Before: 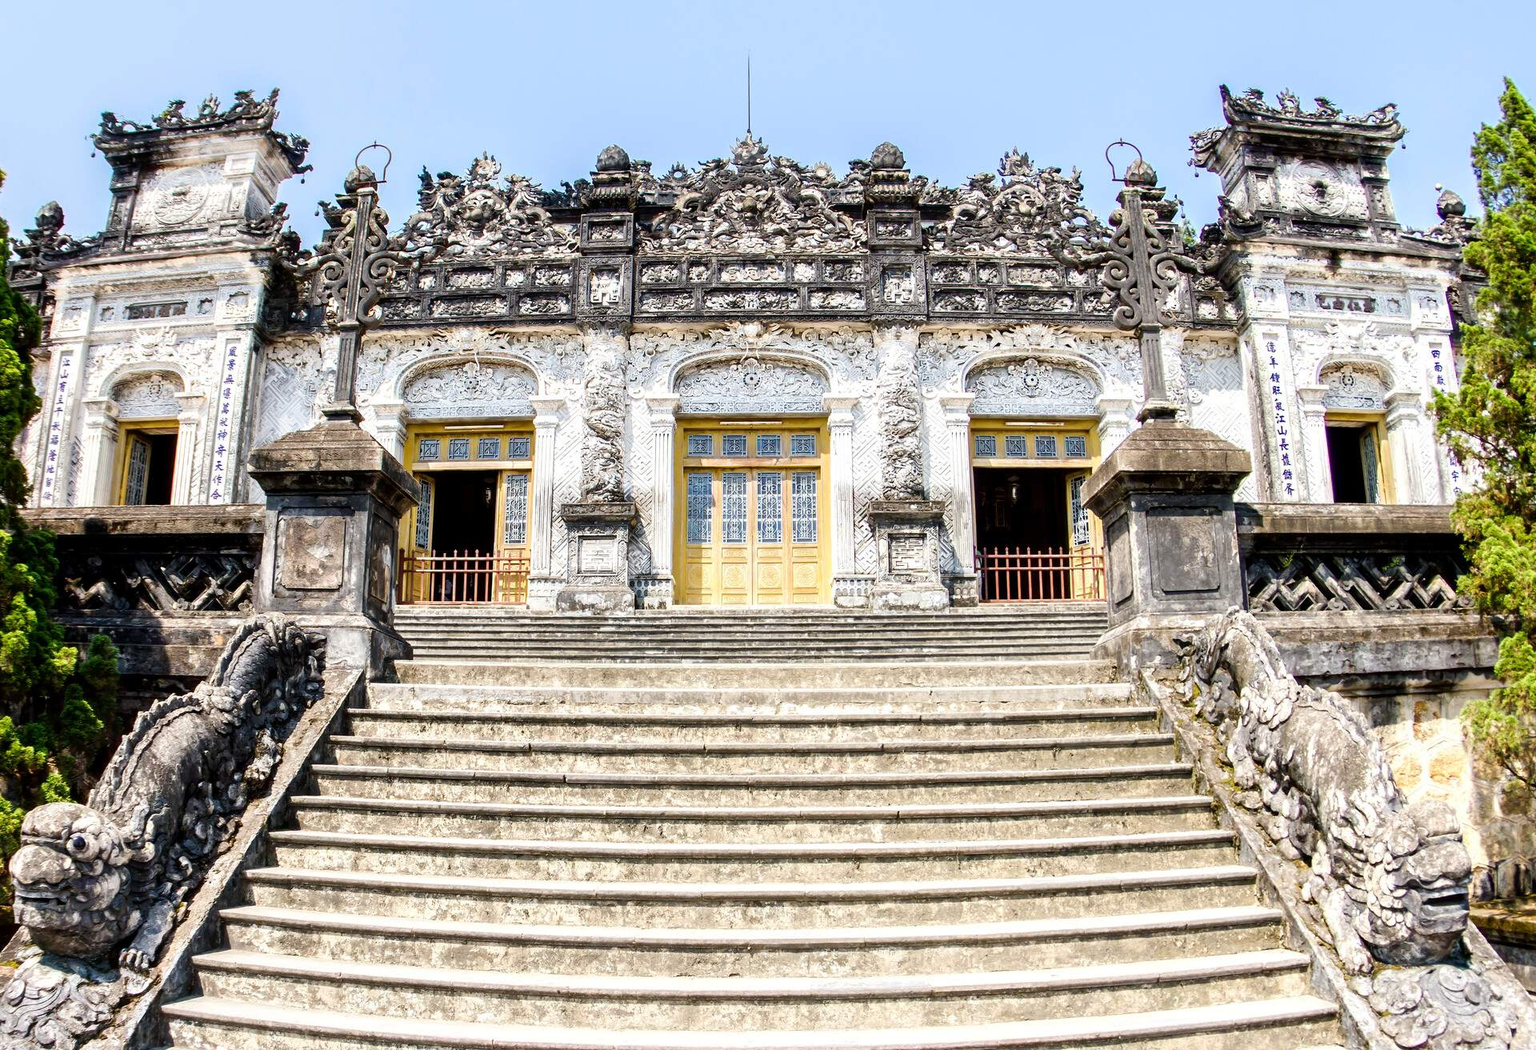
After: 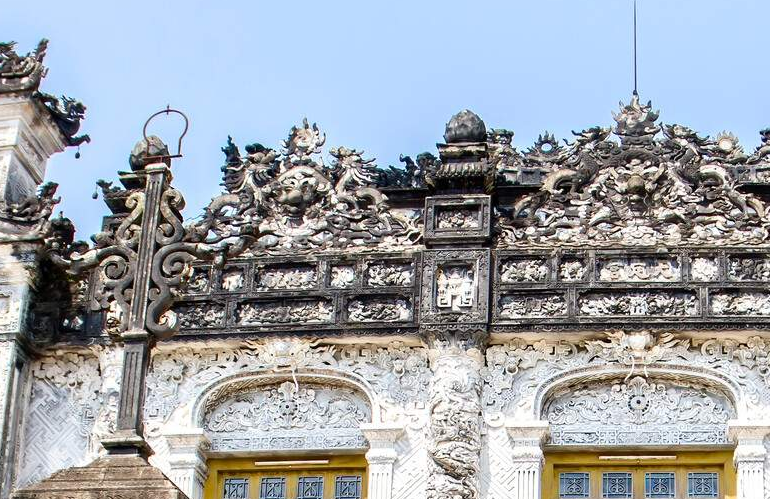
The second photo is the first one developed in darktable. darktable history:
crop: left 15.694%, top 5.45%, right 44.186%, bottom 56.451%
